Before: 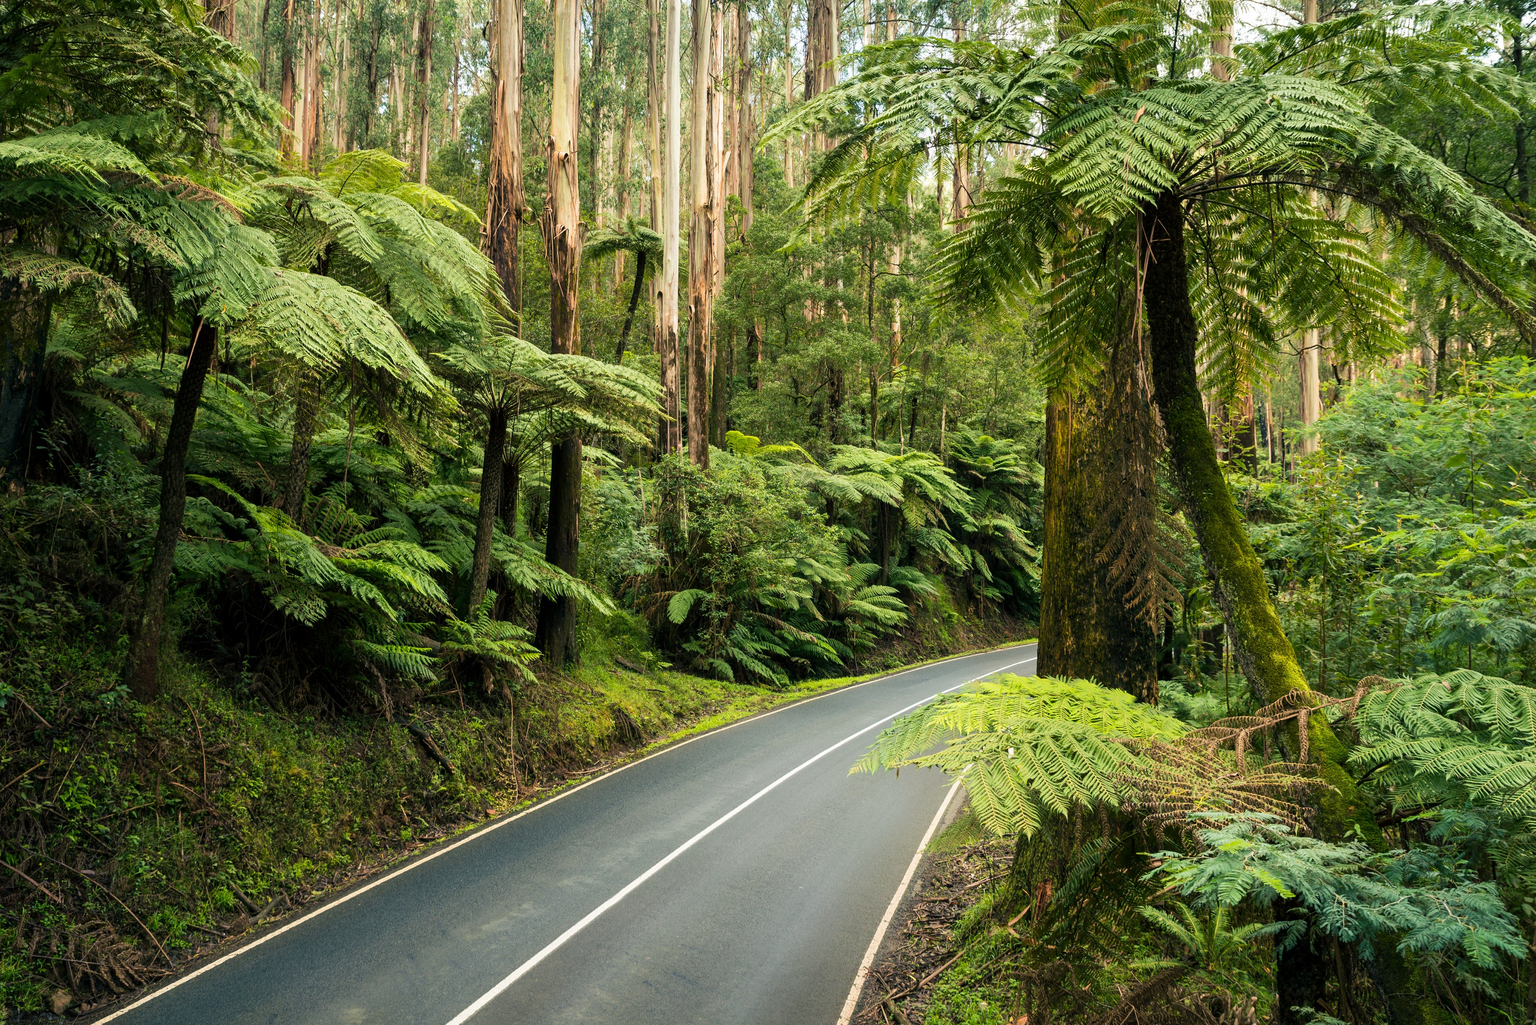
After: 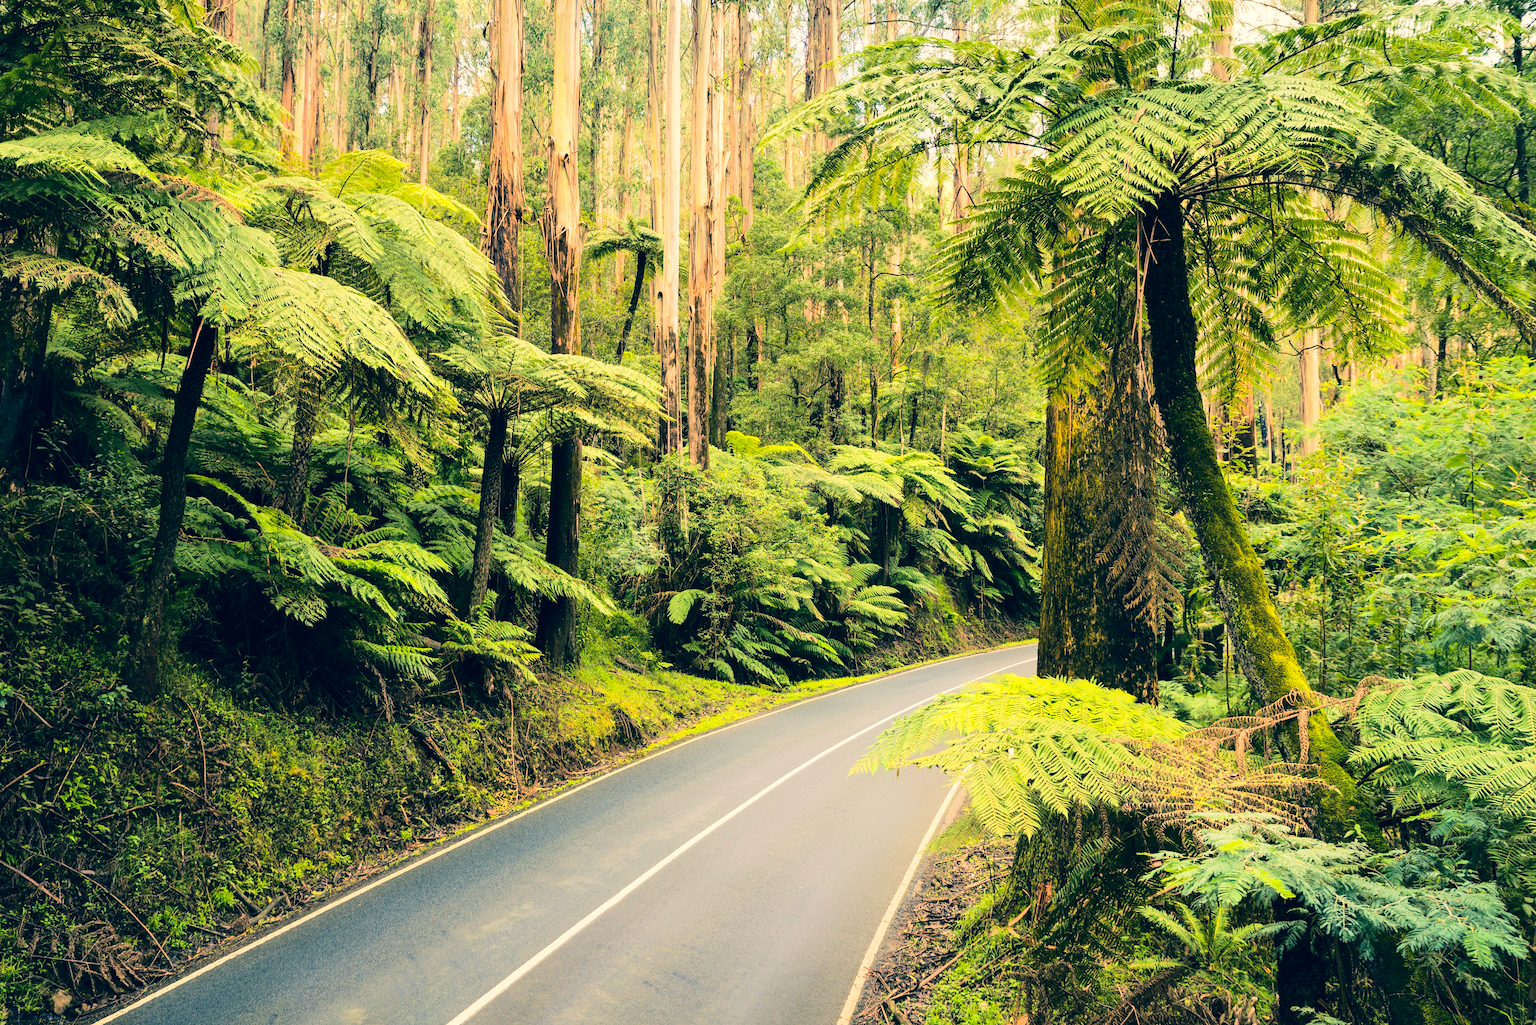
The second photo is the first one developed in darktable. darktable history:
tone equalizer: -7 EV 0.156 EV, -6 EV 0.586 EV, -5 EV 1.17 EV, -4 EV 1.37 EV, -3 EV 1.12 EV, -2 EV 0.6 EV, -1 EV 0.151 EV, edges refinement/feathering 500, mask exposure compensation -1.57 EV, preserve details no
color correction: highlights a* 10.36, highlights b* 13.95, shadows a* -9.98, shadows b* -15.11
